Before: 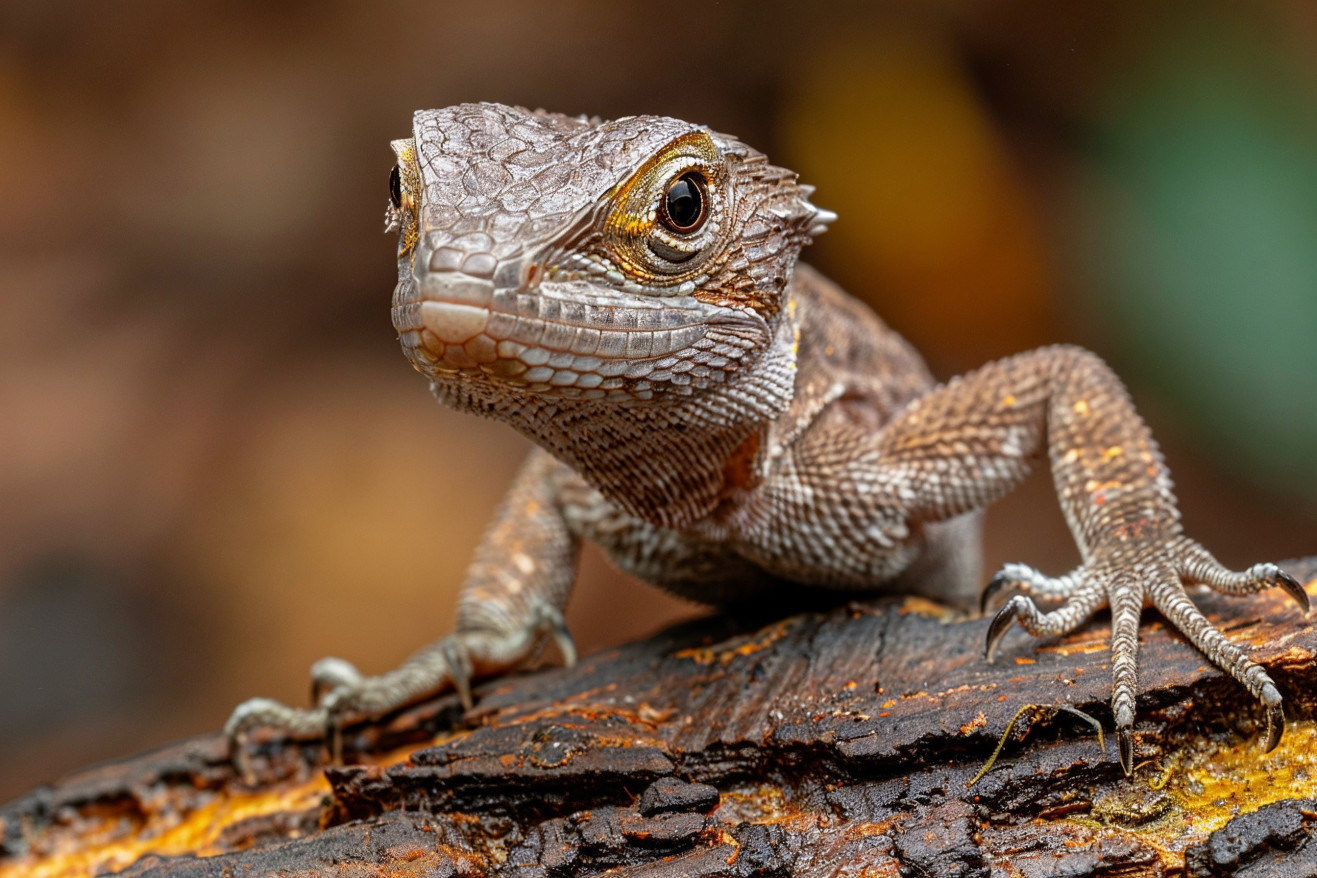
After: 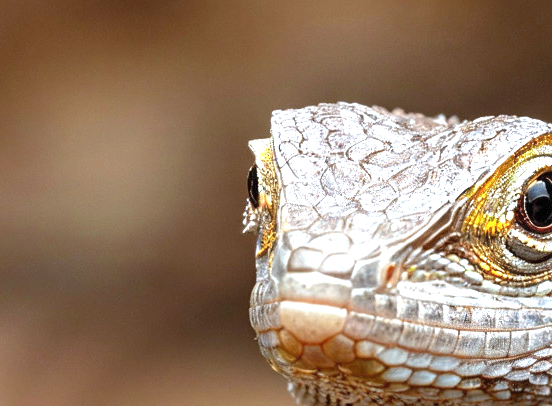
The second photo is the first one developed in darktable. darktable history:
exposure: black level correction 0, exposure 1.2 EV, compensate exposure bias true, compensate highlight preservation false
white balance: red 0.925, blue 1.046
crop and rotate: left 10.817%, top 0.062%, right 47.194%, bottom 53.626%
